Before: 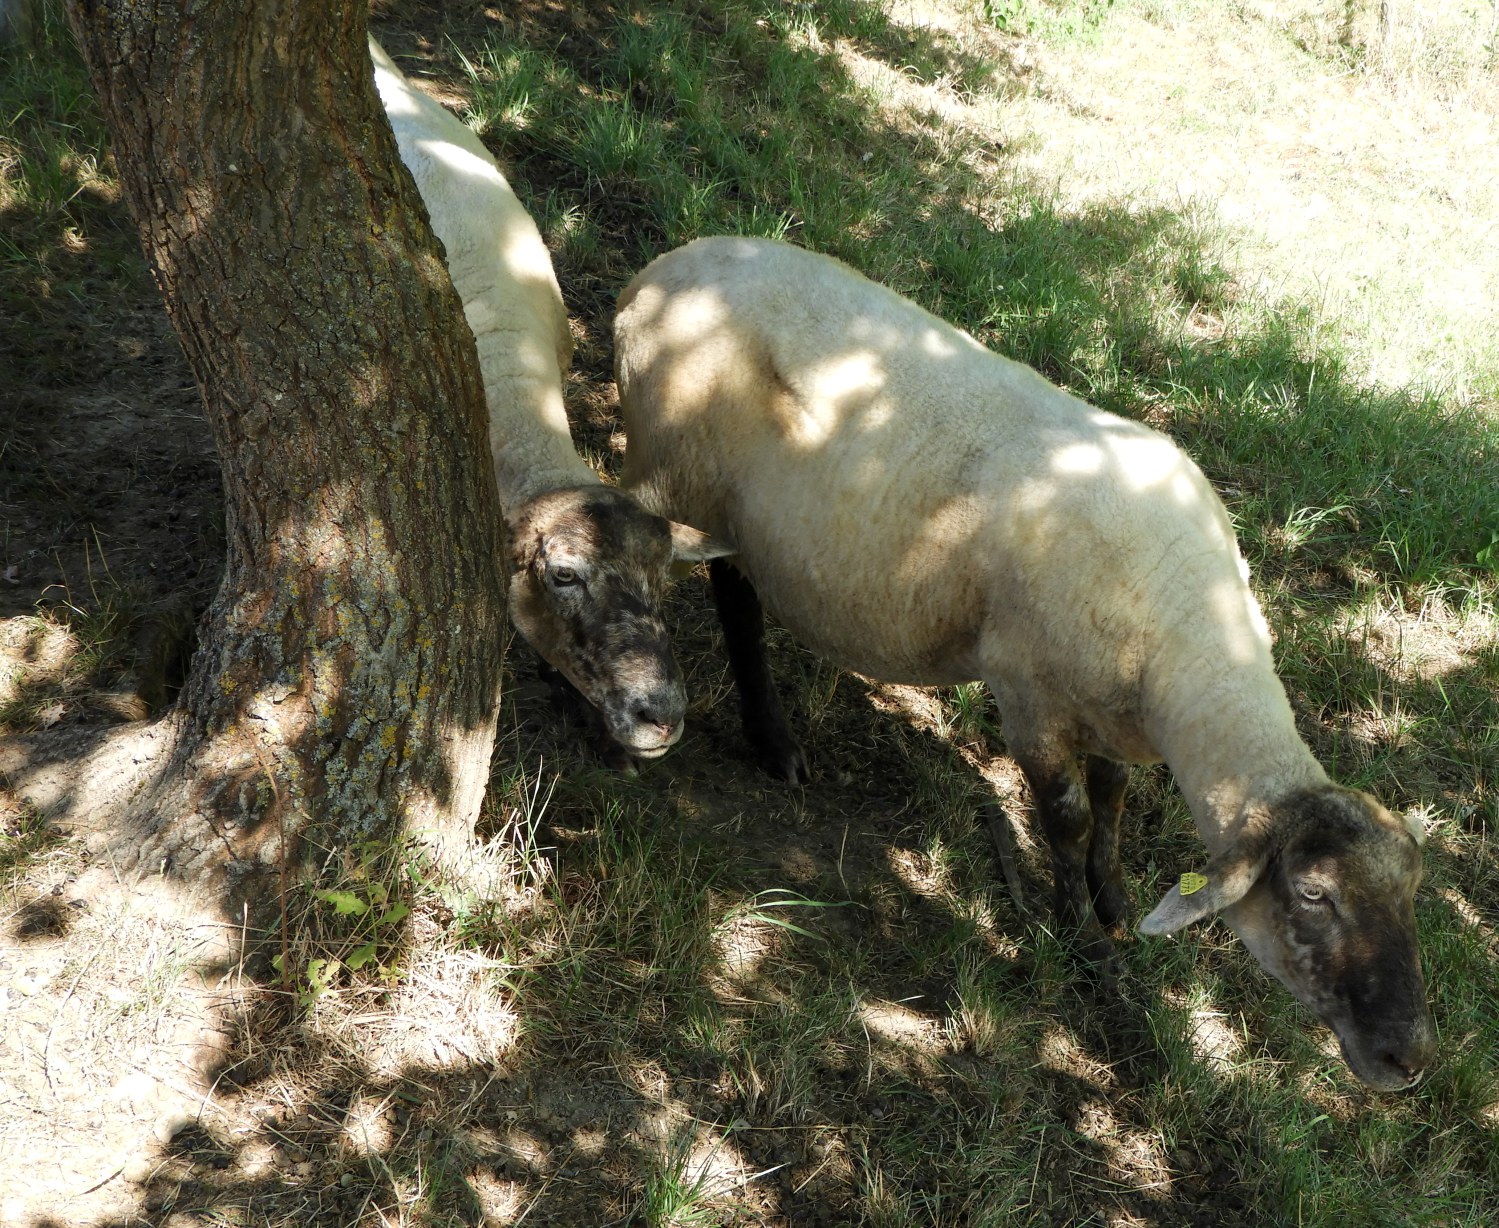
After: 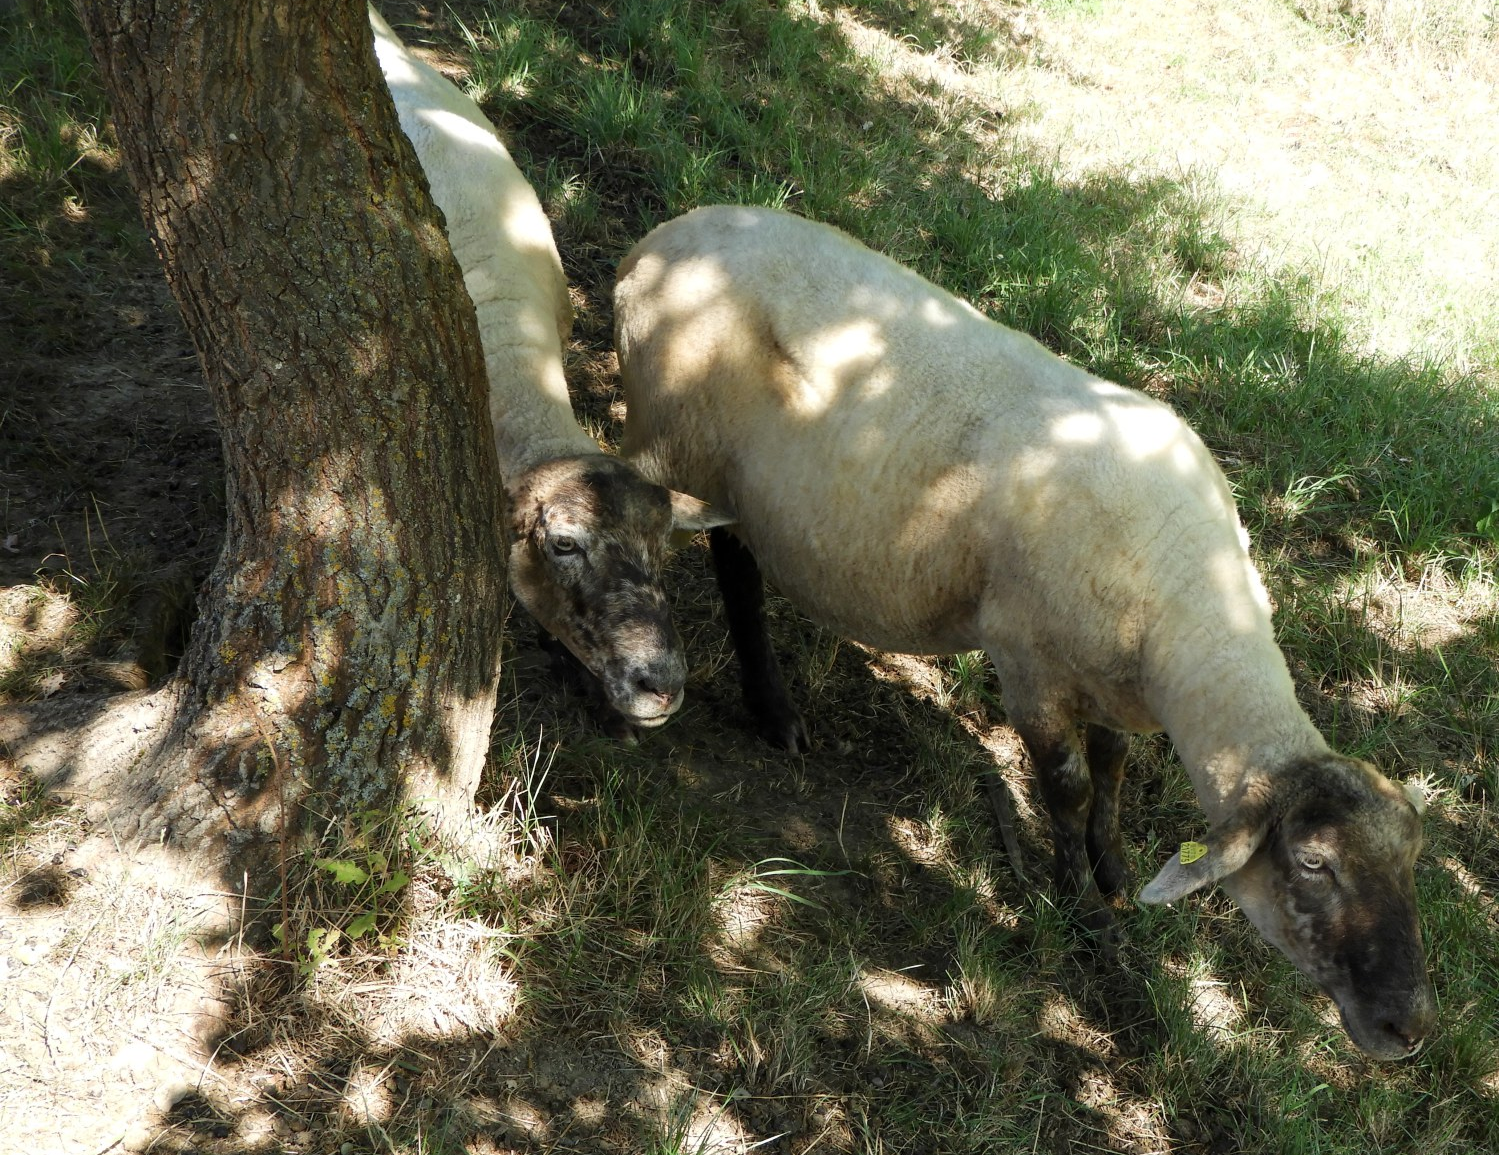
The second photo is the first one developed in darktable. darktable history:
crop and rotate: top 2.647%, bottom 3.26%
